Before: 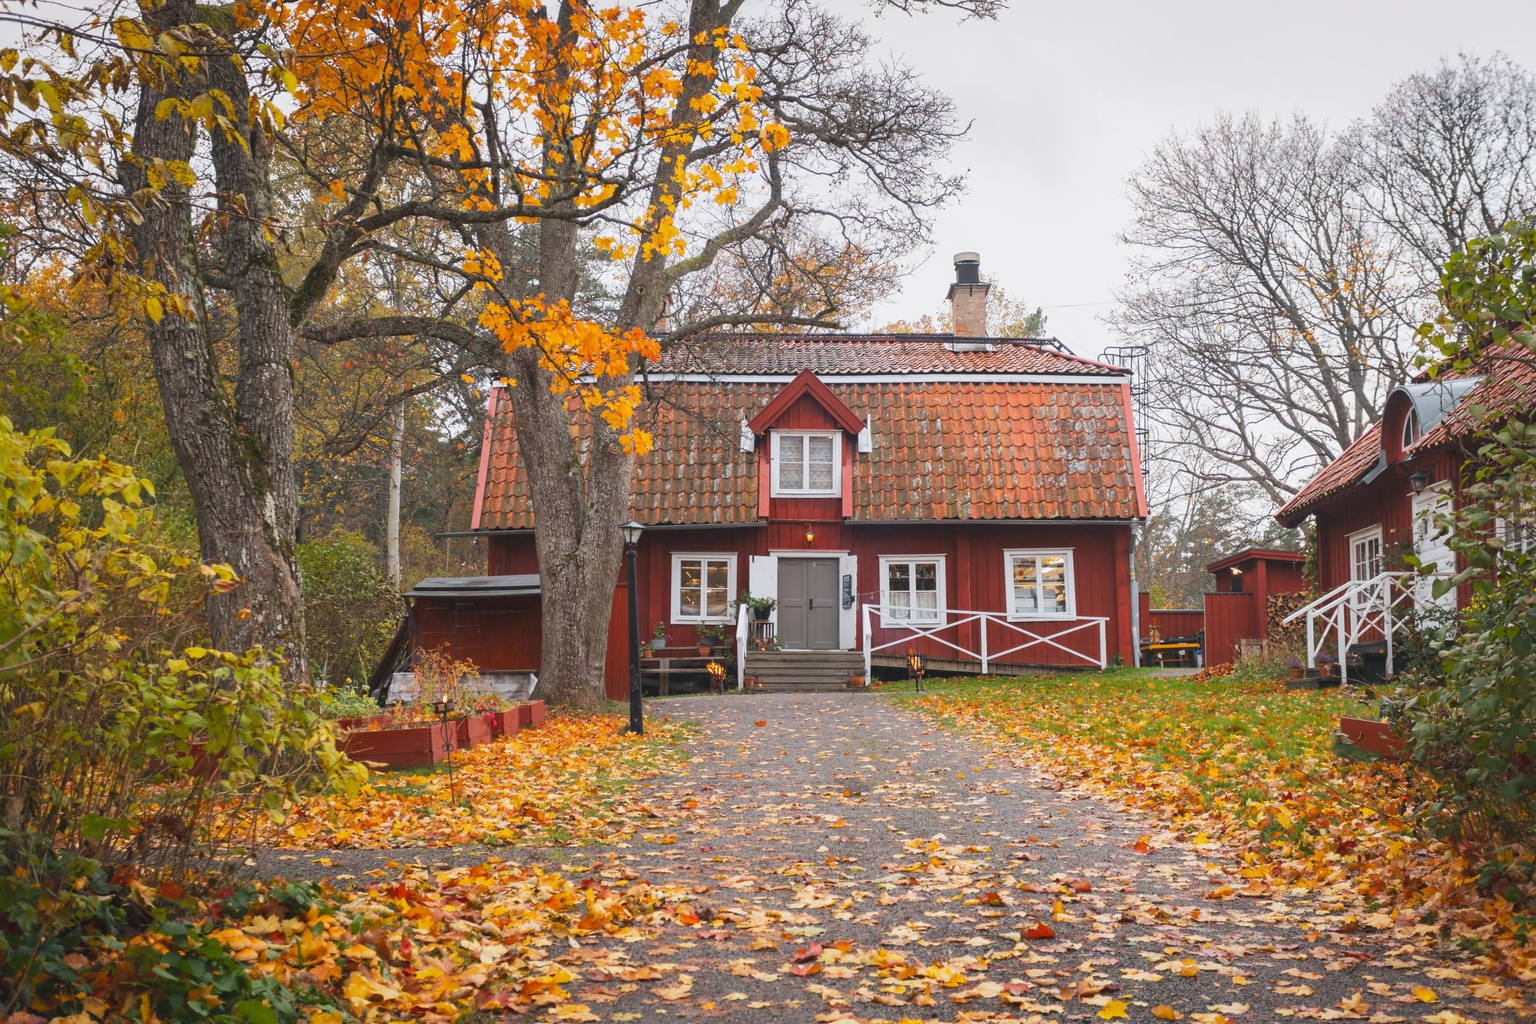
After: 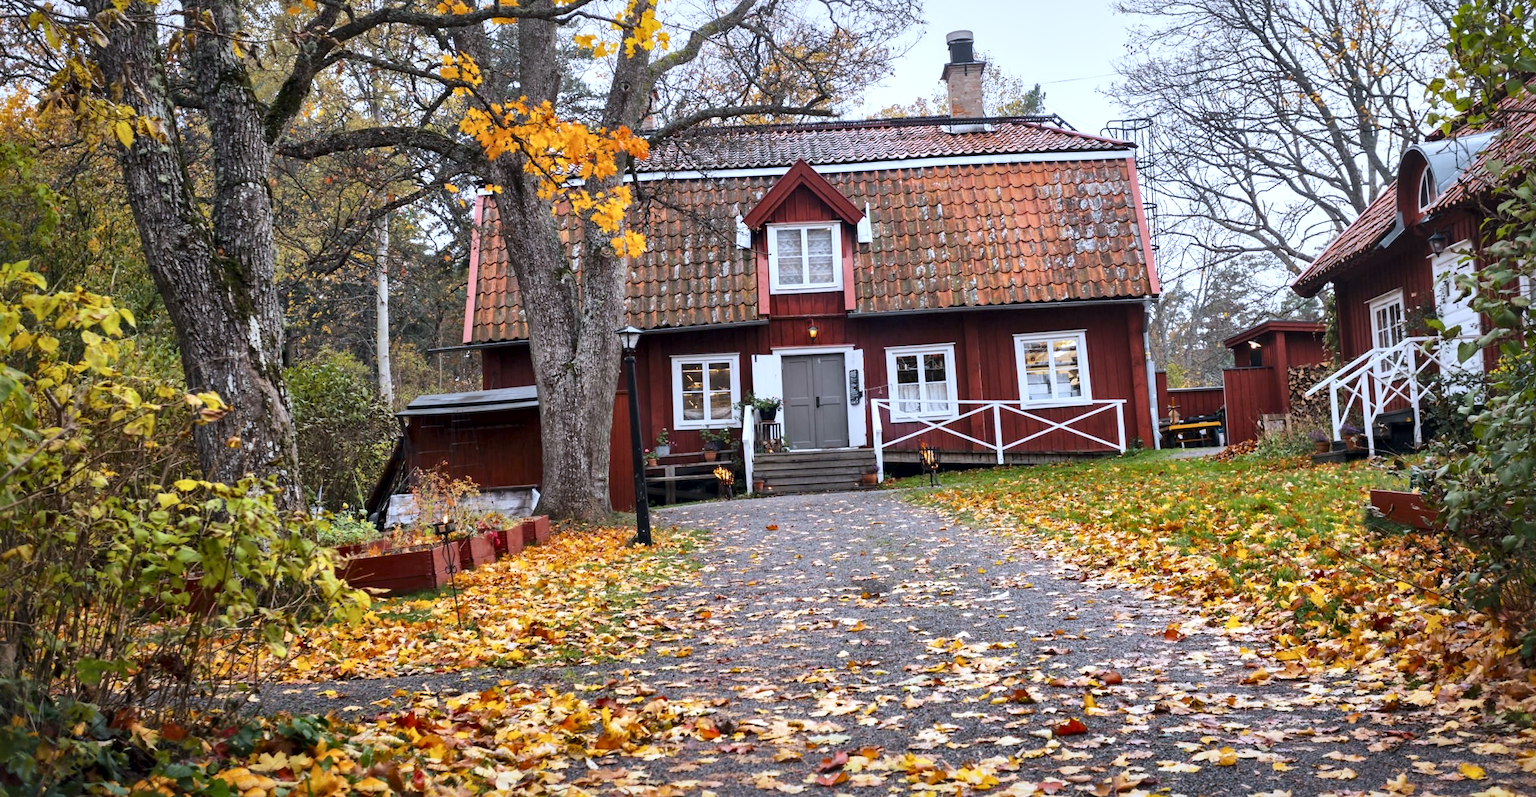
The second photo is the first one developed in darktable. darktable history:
crop and rotate: top 18.507%
rotate and perspective: rotation -3°, crop left 0.031, crop right 0.968, crop top 0.07, crop bottom 0.93
levels: levels [0.026, 0.507, 0.987]
local contrast: mode bilateral grid, contrast 70, coarseness 75, detail 180%, midtone range 0.2
white balance: red 0.926, green 1.003, blue 1.133
